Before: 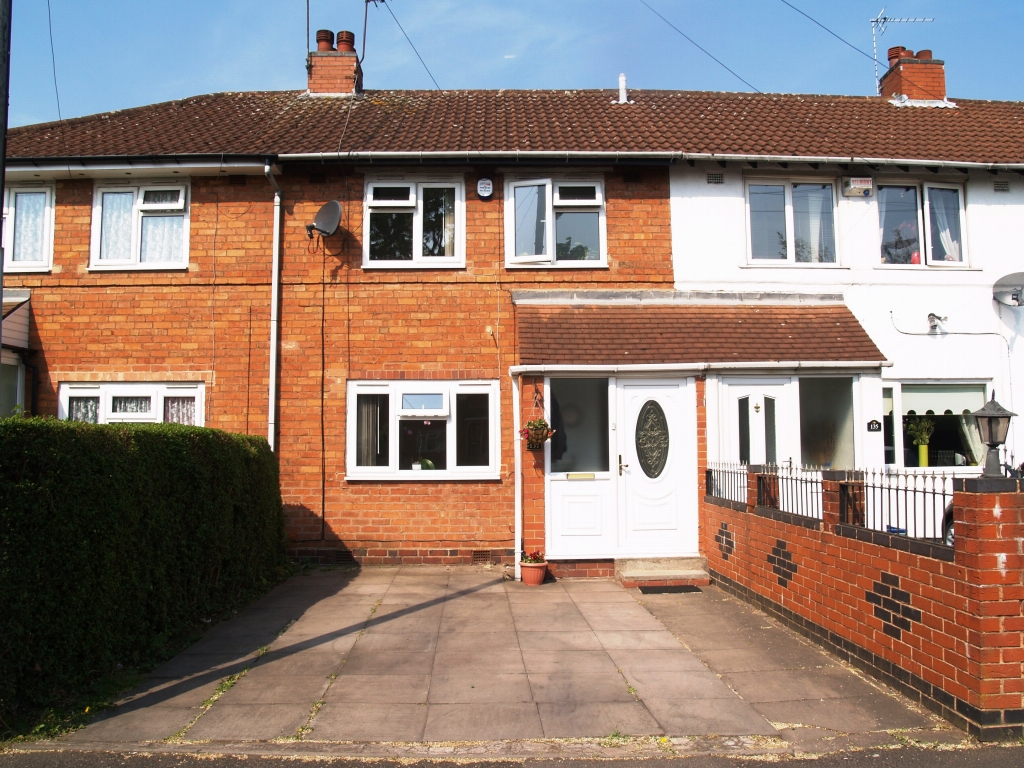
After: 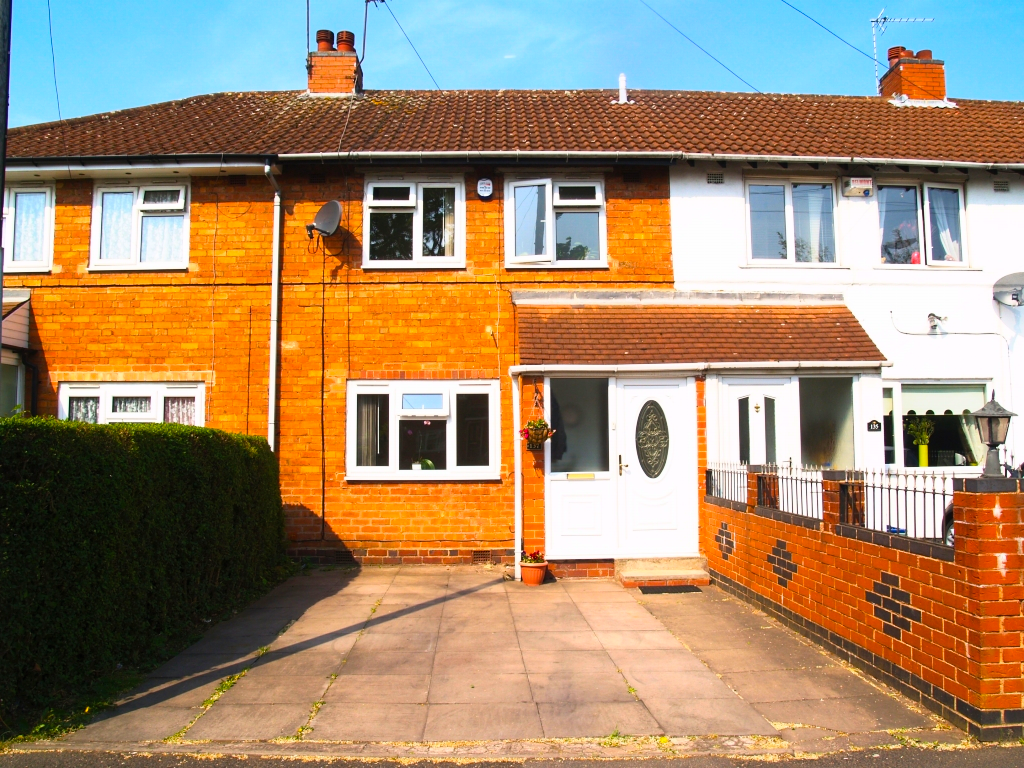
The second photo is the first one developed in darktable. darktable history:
color balance rgb: linear chroma grading › global chroma 15%, perceptual saturation grading › global saturation 30%
contrast brightness saturation: contrast 0.2, brightness 0.15, saturation 0.14
